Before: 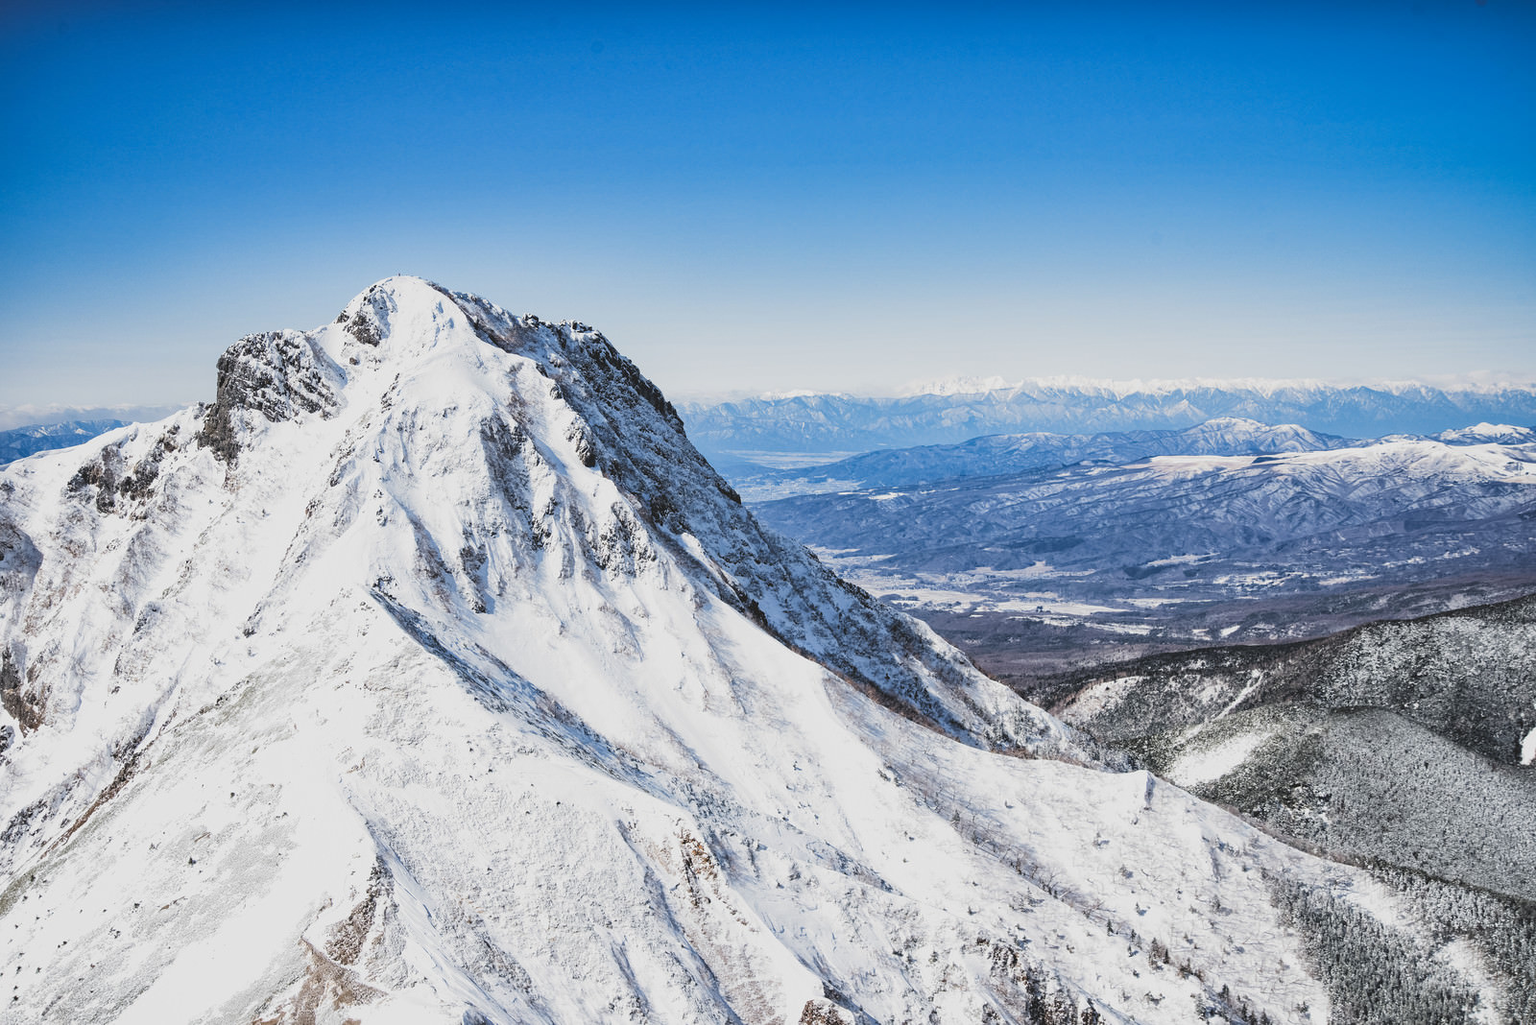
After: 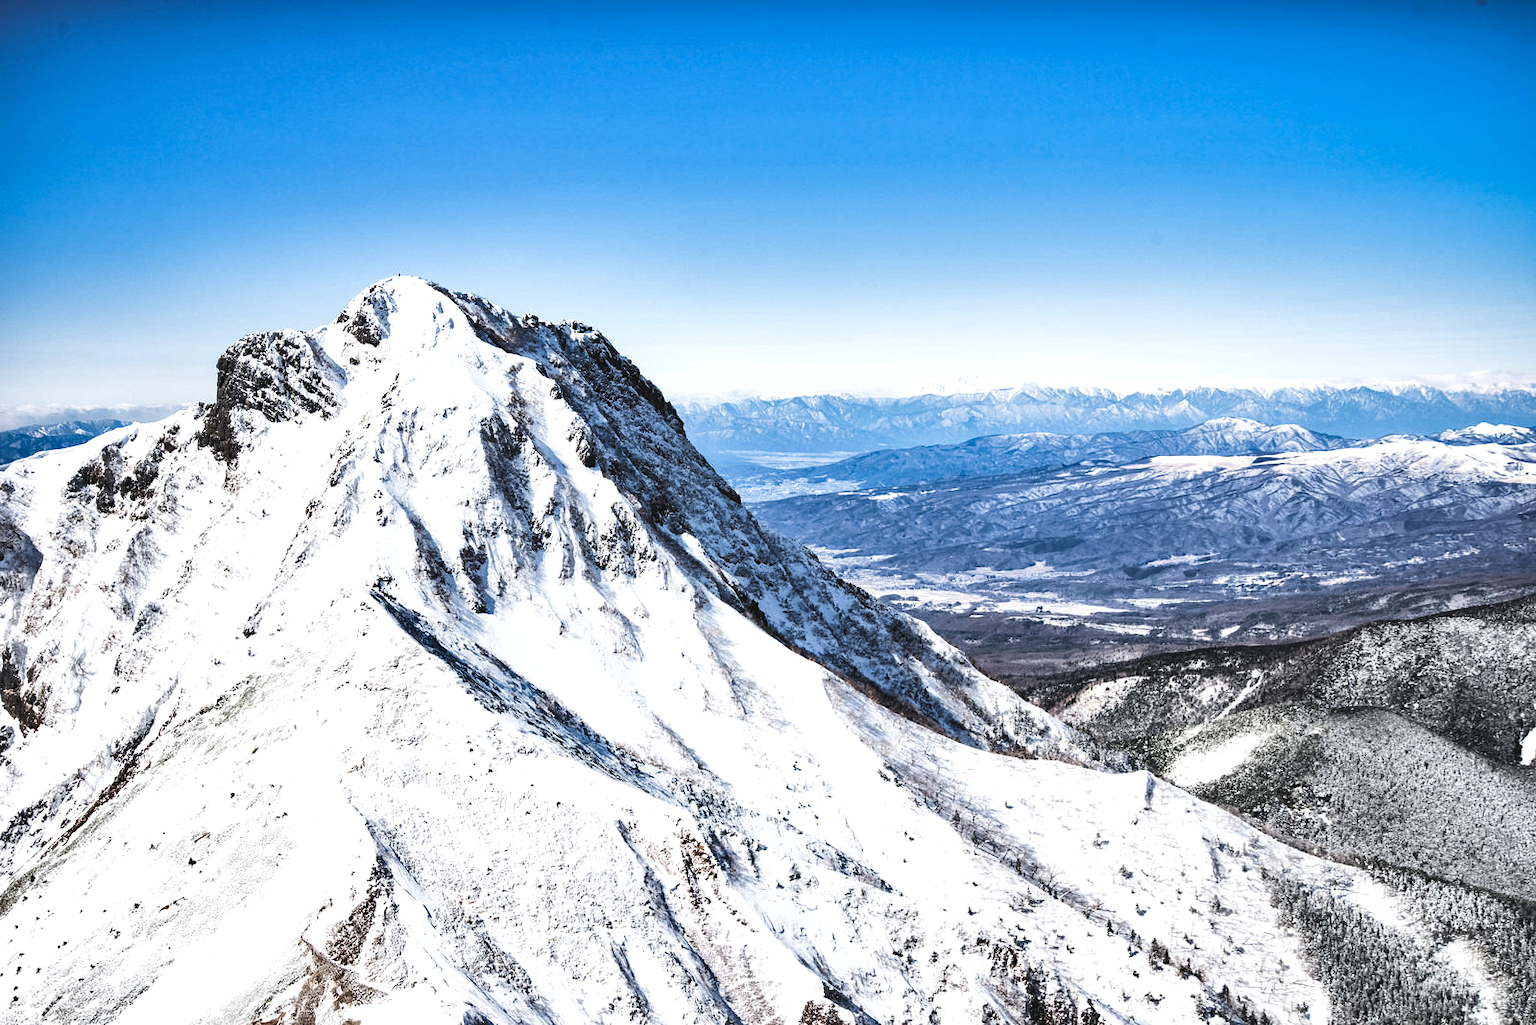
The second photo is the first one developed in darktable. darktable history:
tone equalizer: -8 EV -0.737 EV, -7 EV -0.675 EV, -6 EV -0.601 EV, -5 EV -0.398 EV, -3 EV 0.388 EV, -2 EV 0.6 EV, -1 EV 0.676 EV, +0 EV 0.76 EV, edges refinement/feathering 500, mask exposure compensation -1.57 EV, preserve details no
shadows and highlights: shadows 25.47, highlights -48.26, highlights color adjustment 42.23%, soften with gaussian
